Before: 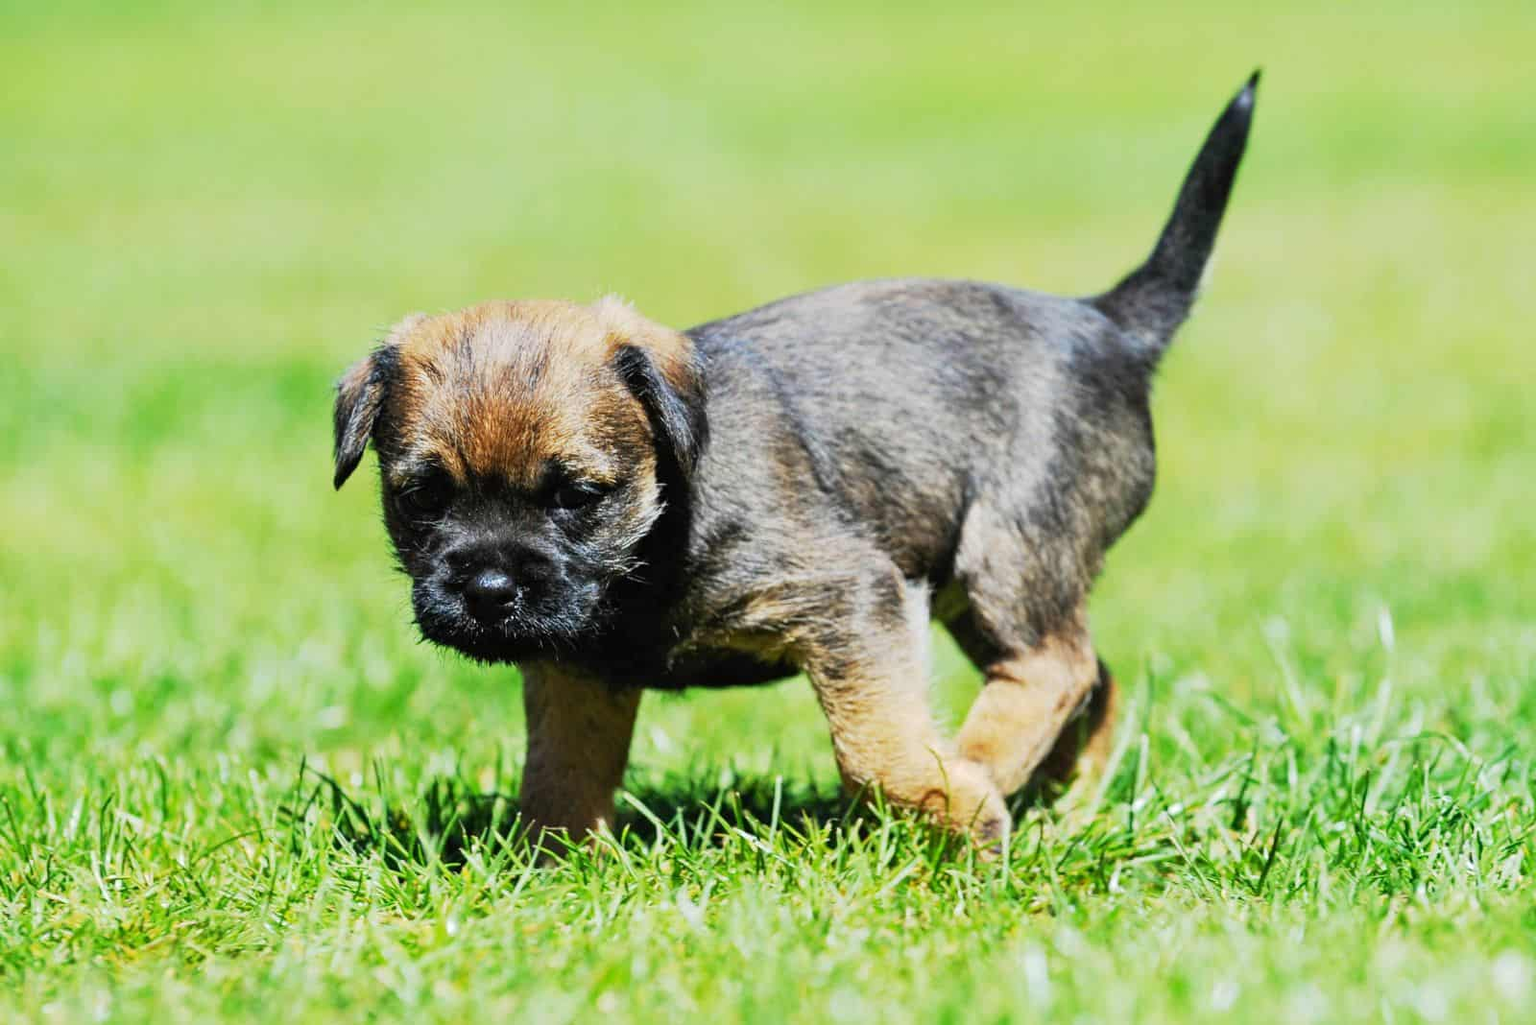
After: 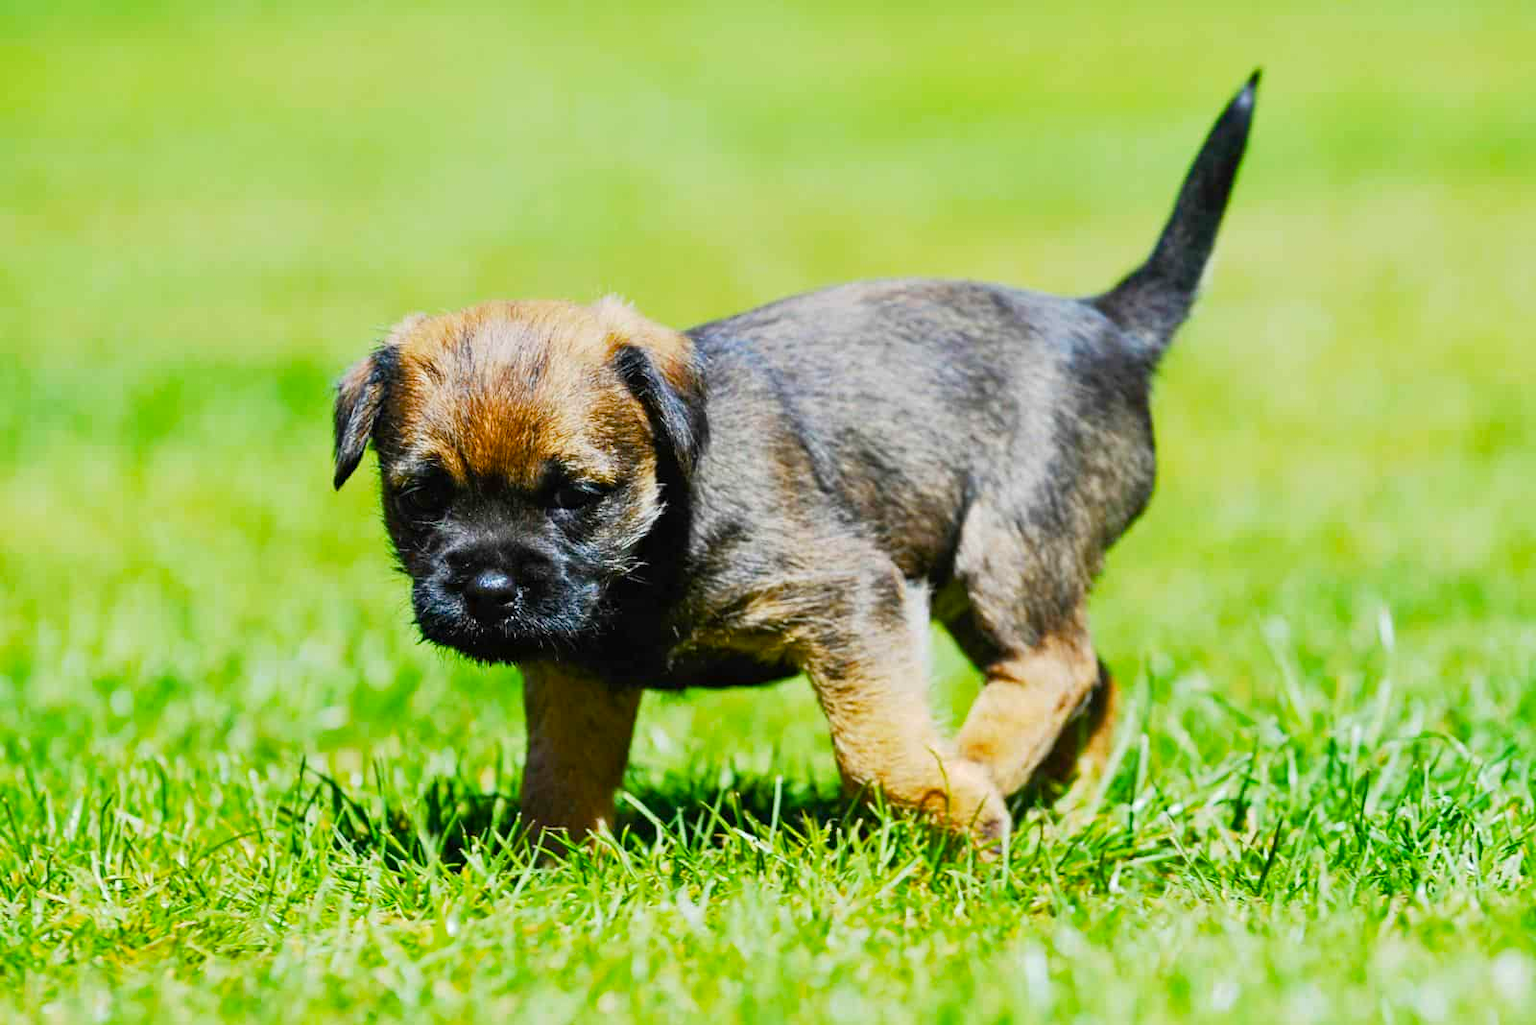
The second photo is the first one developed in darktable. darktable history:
color balance rgb: linear chroma grading › global chroma 2.107%, linear chroma grading › mid-tones -0.618%, perceptual saturation grading › global saturation 35.076%, perceptual saturation grading › highlights -24.773%, perceptual saturation grading › shadows 25.869%, global vibrance 20%
